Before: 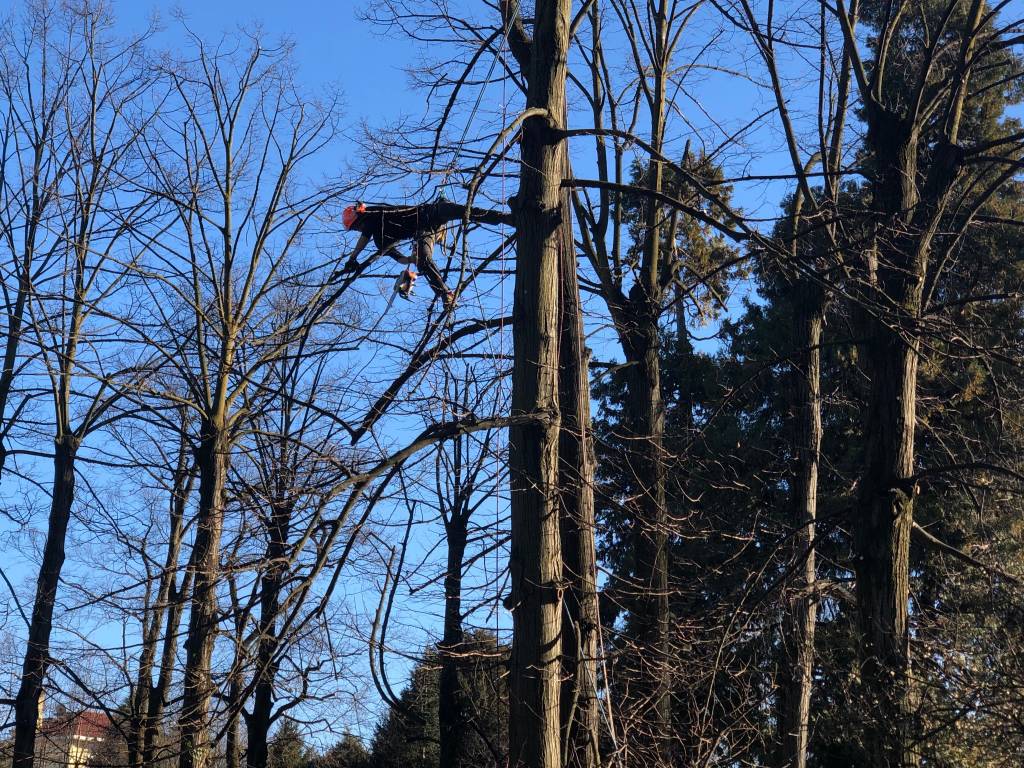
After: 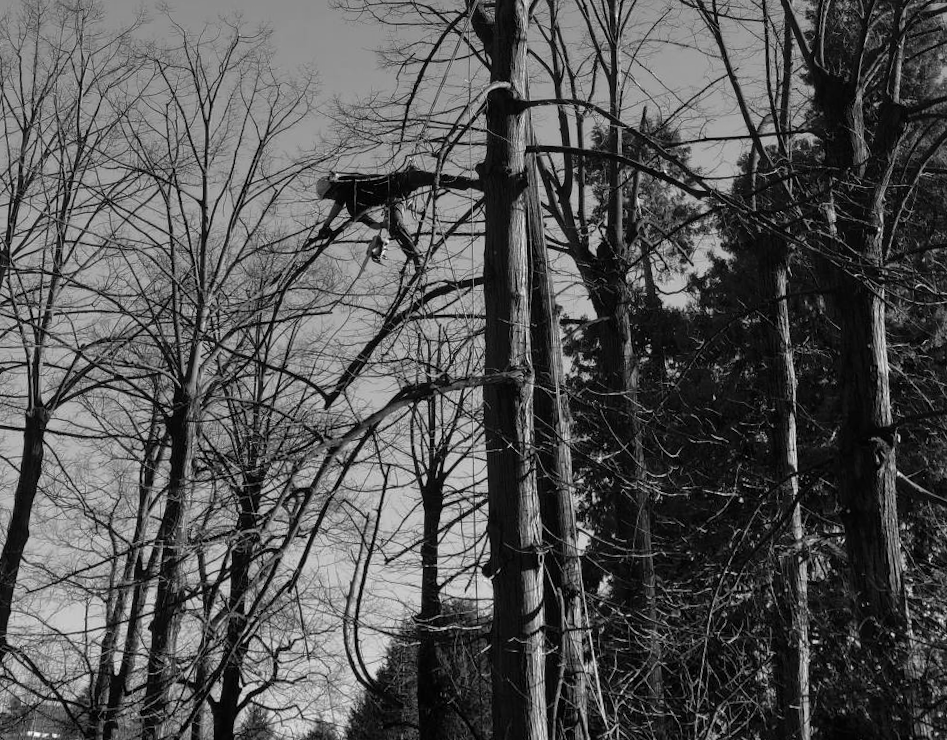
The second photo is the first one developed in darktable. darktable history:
rotate and perspective: rotation -1.68°, lens shift (vertical) -0.146, crop left 0.049, crop right 0.912, crop top 0.032, crop bottom 0.96
white balance: red 0.974, blue 1.044
monochrome: a 32, b 64, size 2.3, highlights 1
